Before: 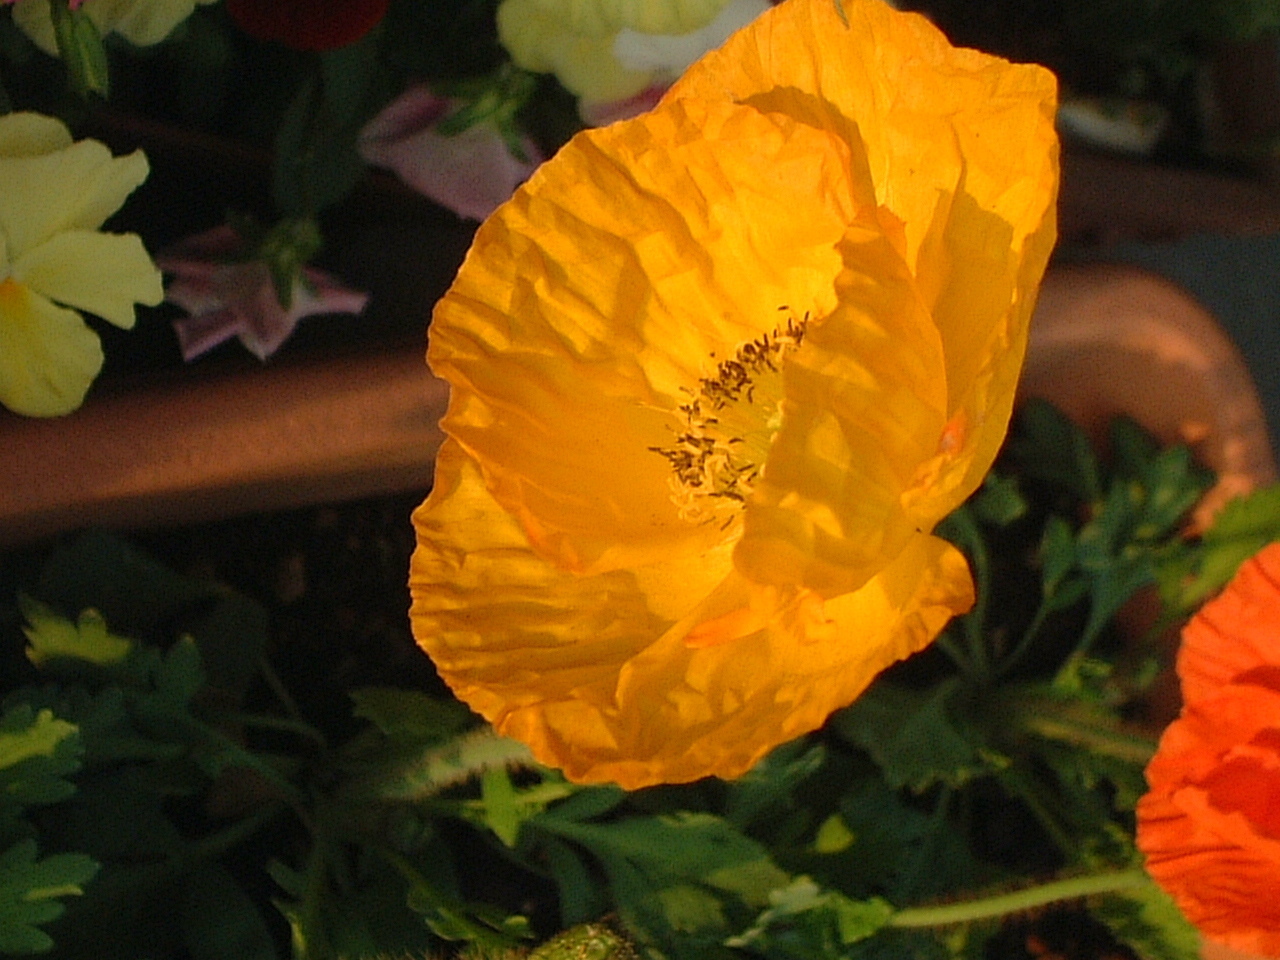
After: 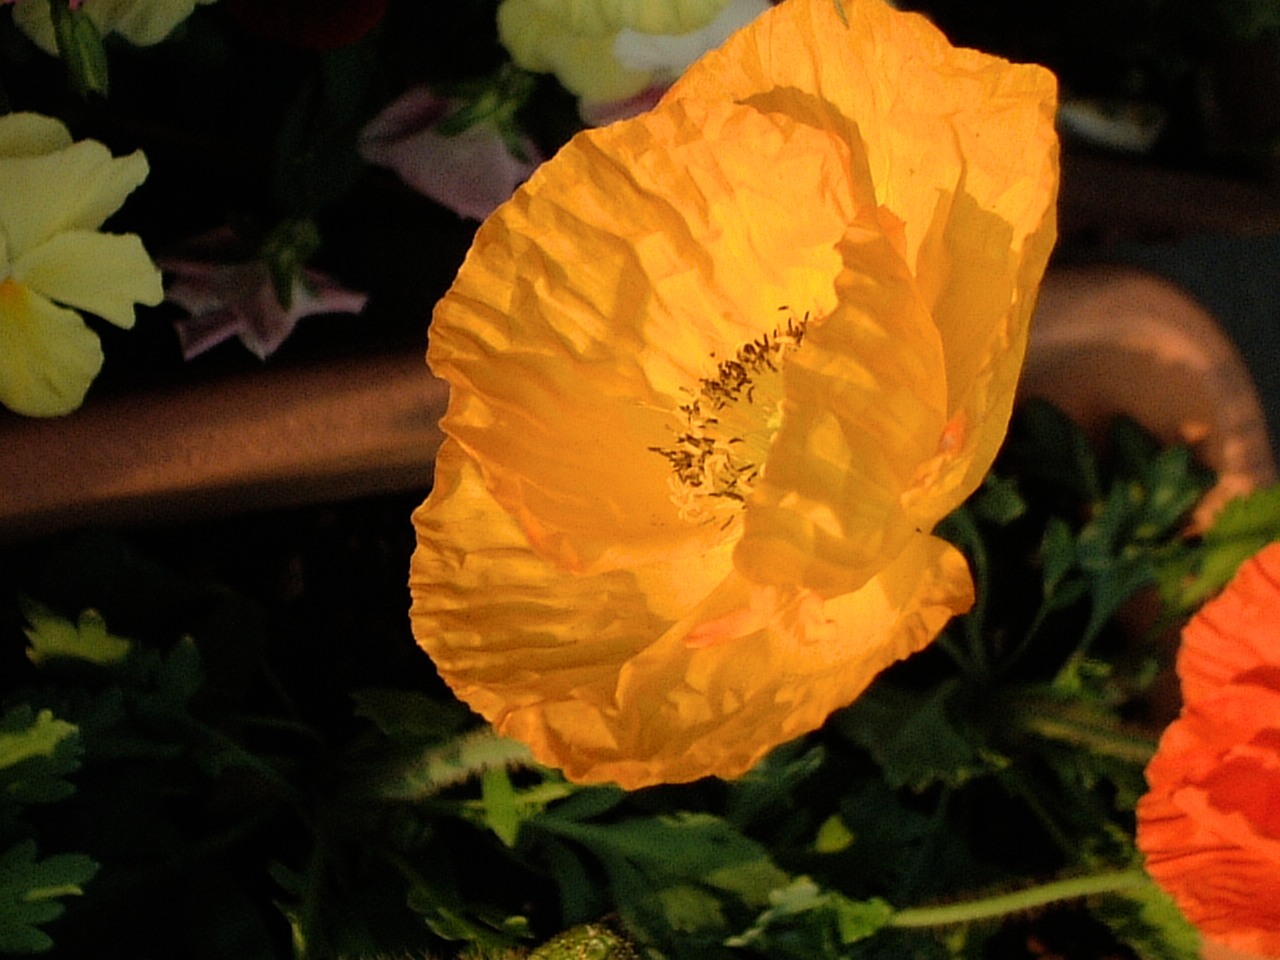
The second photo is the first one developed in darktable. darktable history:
filmic rgb: black relative exposure -8.05 EV, white relative exposure 3 EV, hardness 5.41, contrast 1.238
